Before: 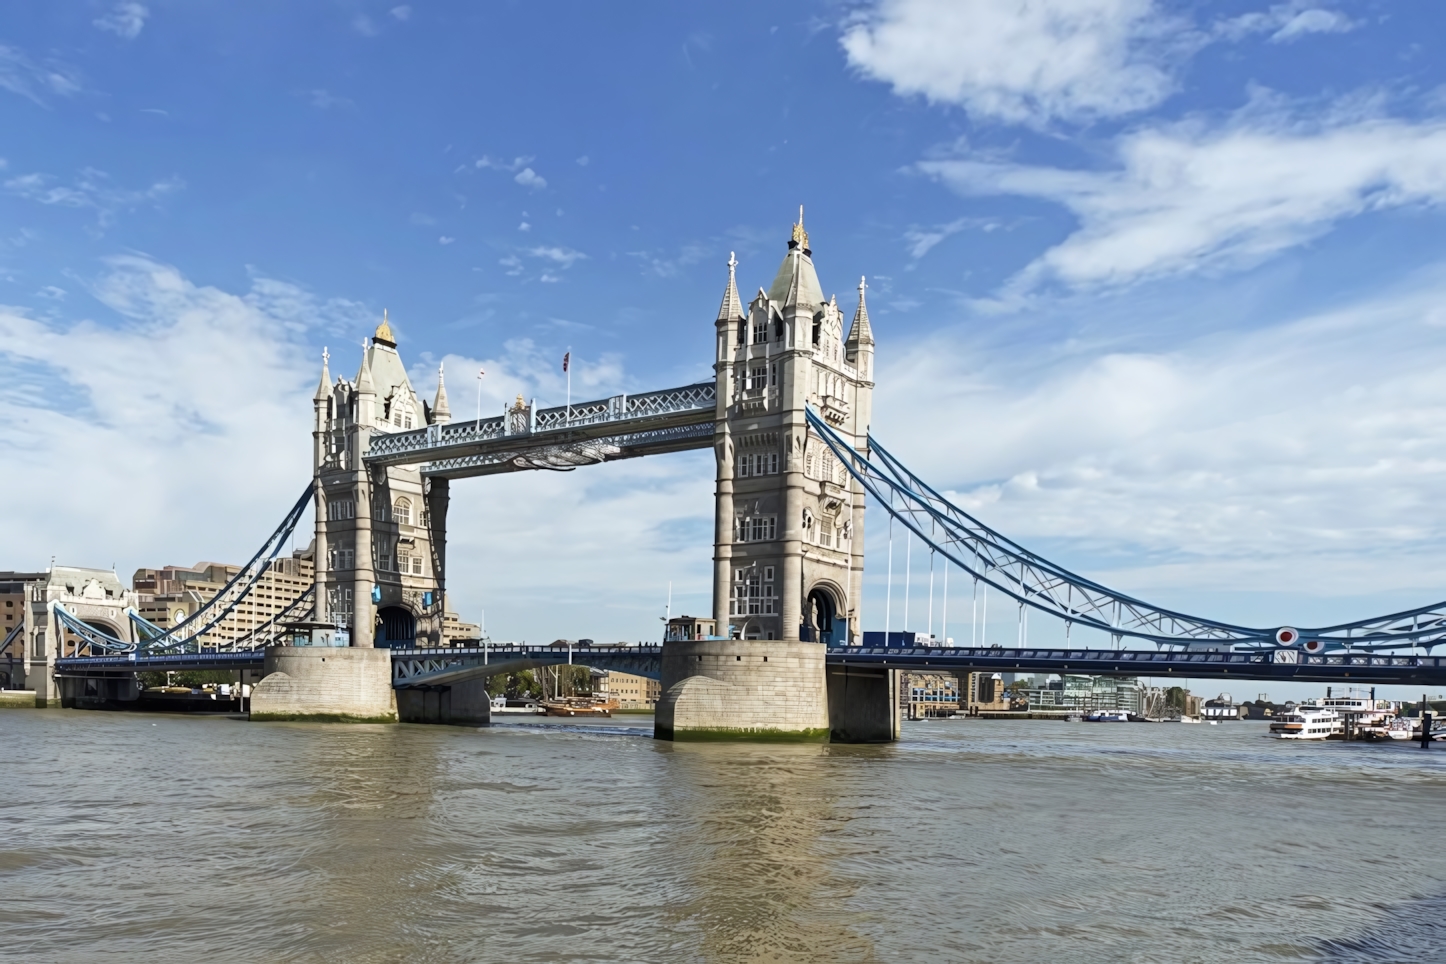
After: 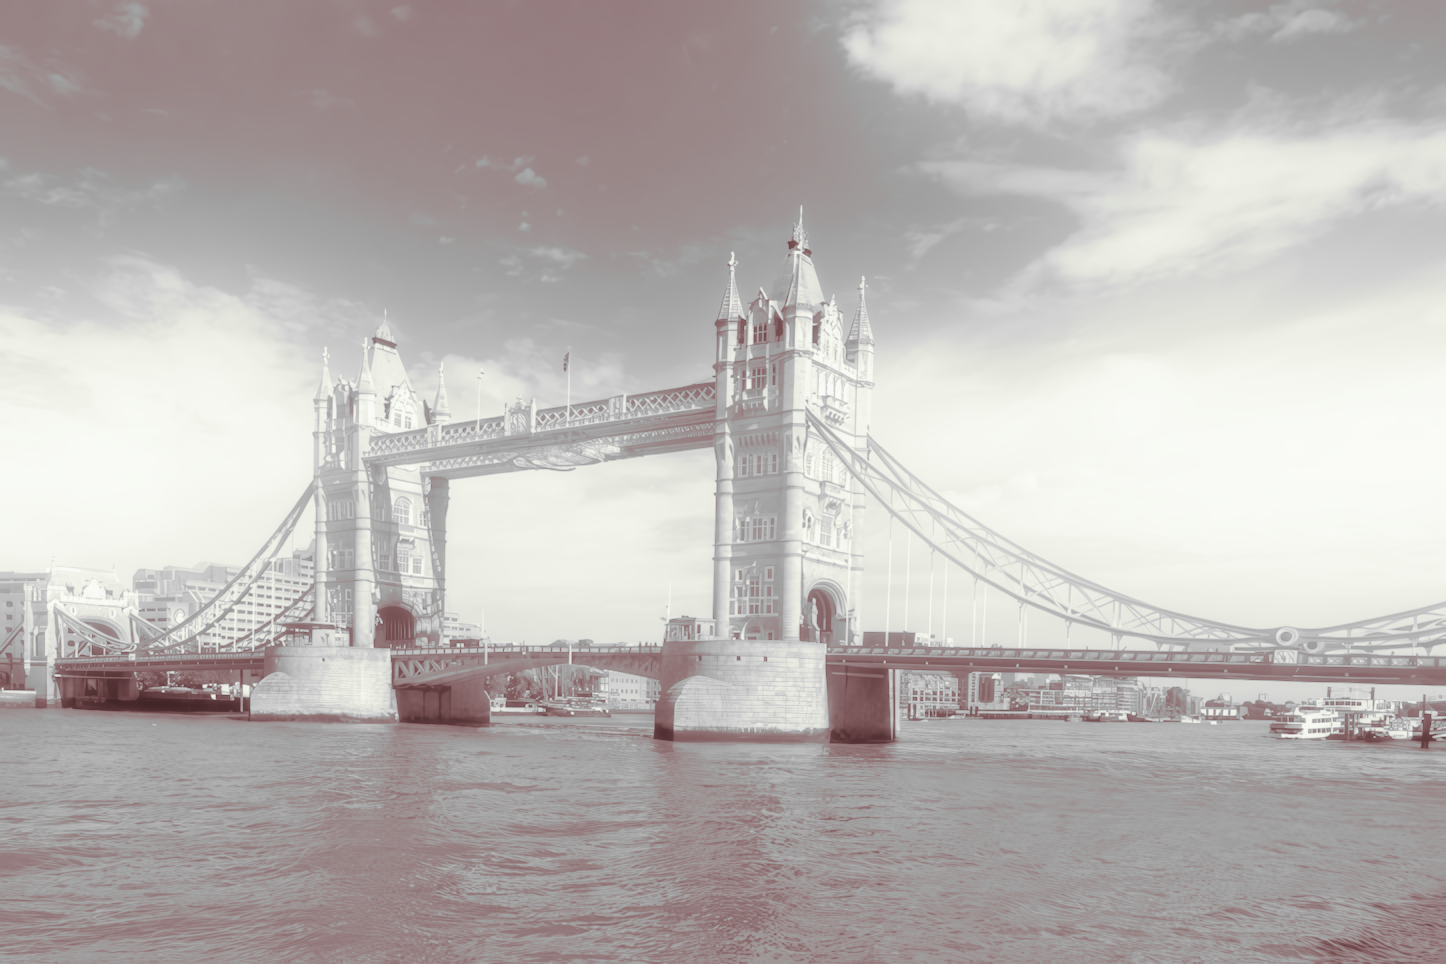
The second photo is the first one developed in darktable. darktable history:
monochrome: a 32, b 64, size 2.3
tone curve: curves: ch0 [(0, 0) (0.004, 0.008) (0.077, 0.156) (0.169, 0.29) (0.774, 0.774) (1, 1)], color space Lab, linked channels, preserve colors none
split-toning: on, module defaults | blend: blend mode overlay, opacity 85%; mask: uniform (no mask)
soften: size 19.52%, mix 20.32%
bloom: on, module defaults
color correction: highlights a* 14.52, highlights b* 4.84
